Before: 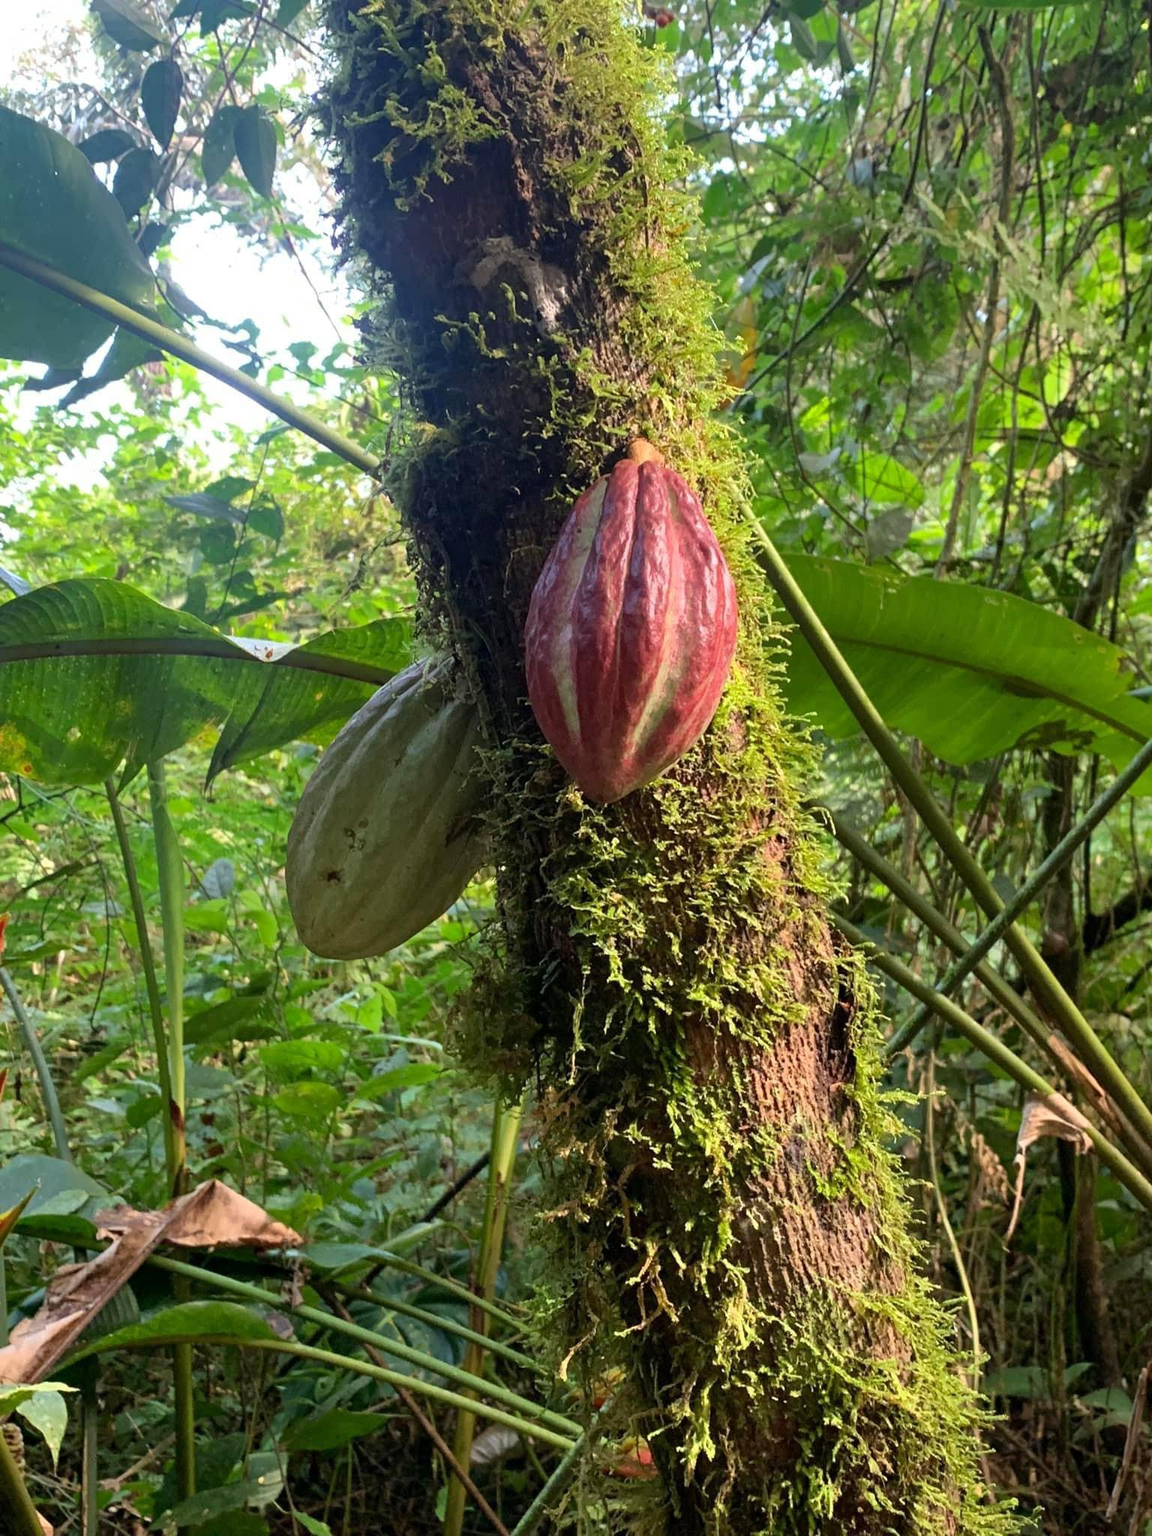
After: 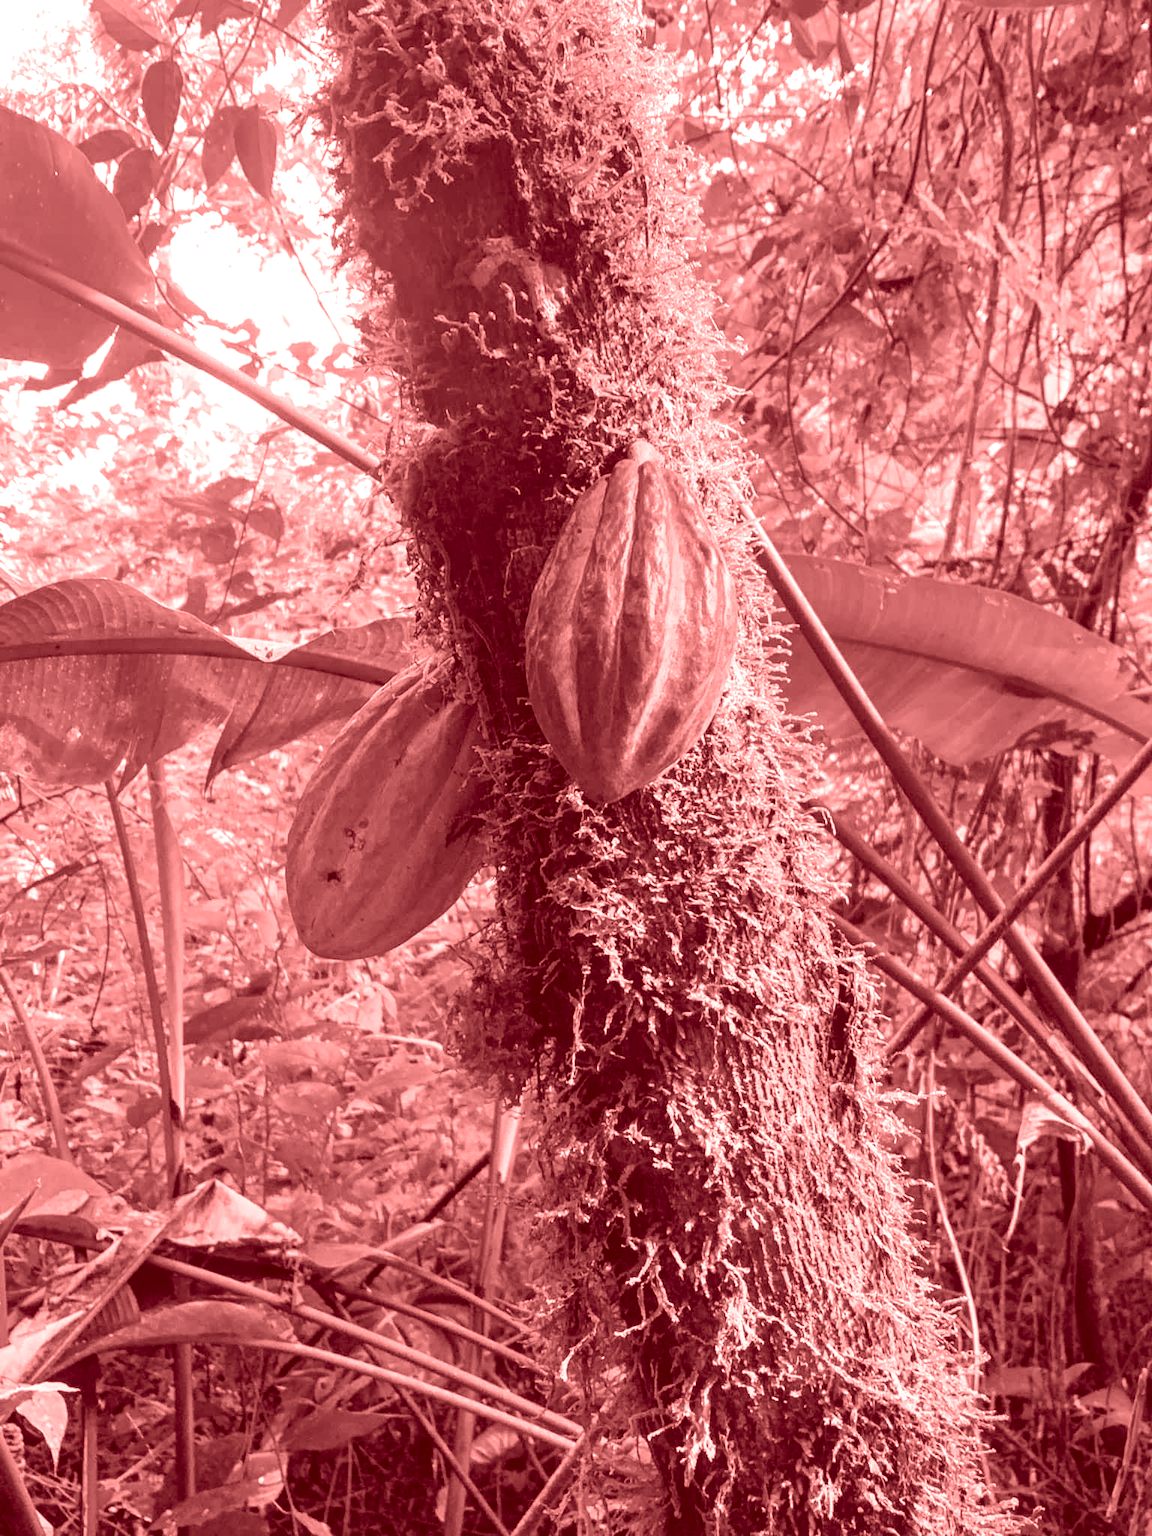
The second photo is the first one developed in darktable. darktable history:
local contrast: on, module defaults
colorize: saturation 60%, source mix 100%
